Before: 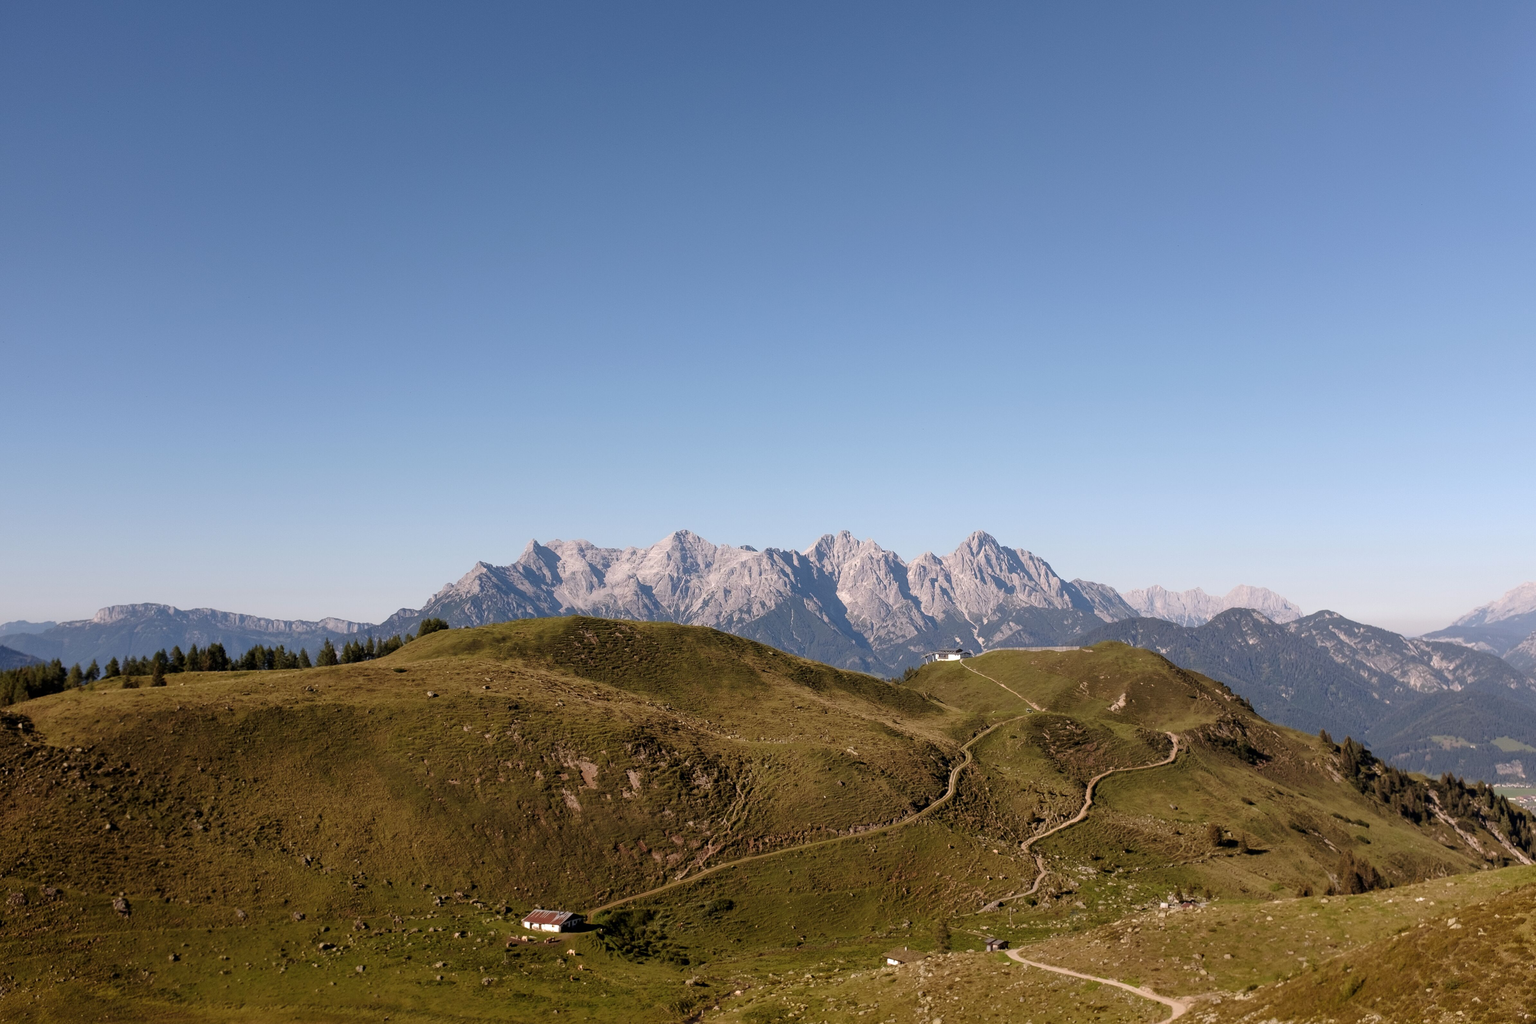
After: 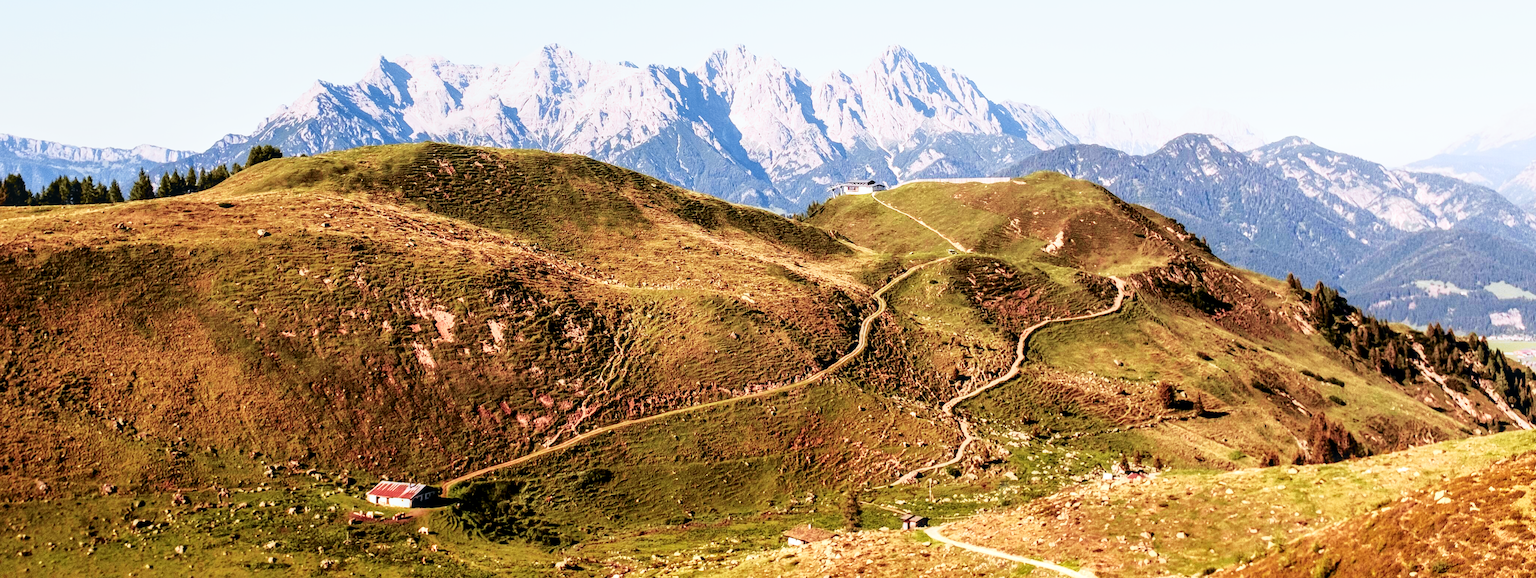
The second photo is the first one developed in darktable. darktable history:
base curve: curves: ch0 [(0, 0) (0.007, 0.004) (0.027, 0.03) (0.046, 0.07) (0.207, 0.54) (0.442, 0.872) (0.673, 0.972) (1, 1)], preserve colors none
tone curve: curves: ch0 [(0, 0) (0.105, 0.068) (0.195, 0.162) (0.283, 0.283) (0.384, 0.404) (0.485, 0.531) (0.638, 0.681) (0.795, 0.879) (1, 0.977)]; ch1 [(0, 0) (0.161, 0.092) (0.35, 0.33) (0.379, 0.401) (0.456, 0.469) (0.504, 0.498) (0.53, 0.532) (0.58, 0.619) (0.635, 0.671) (1, 1)]; ch2 [(0, 0) (0.371, 0.362) (0.437, 0.437) (0.483, 0.484) (0.53, 0.515) (0.56, 0.58) (0.622, 0.606) (1, 1)], color space Lab, independent channels, preserve colors none
velvia: on, module defaults
crop and rotate: left 13.306%, top 48.129%, bottom 2.928%
local contrast: on, module defaults
